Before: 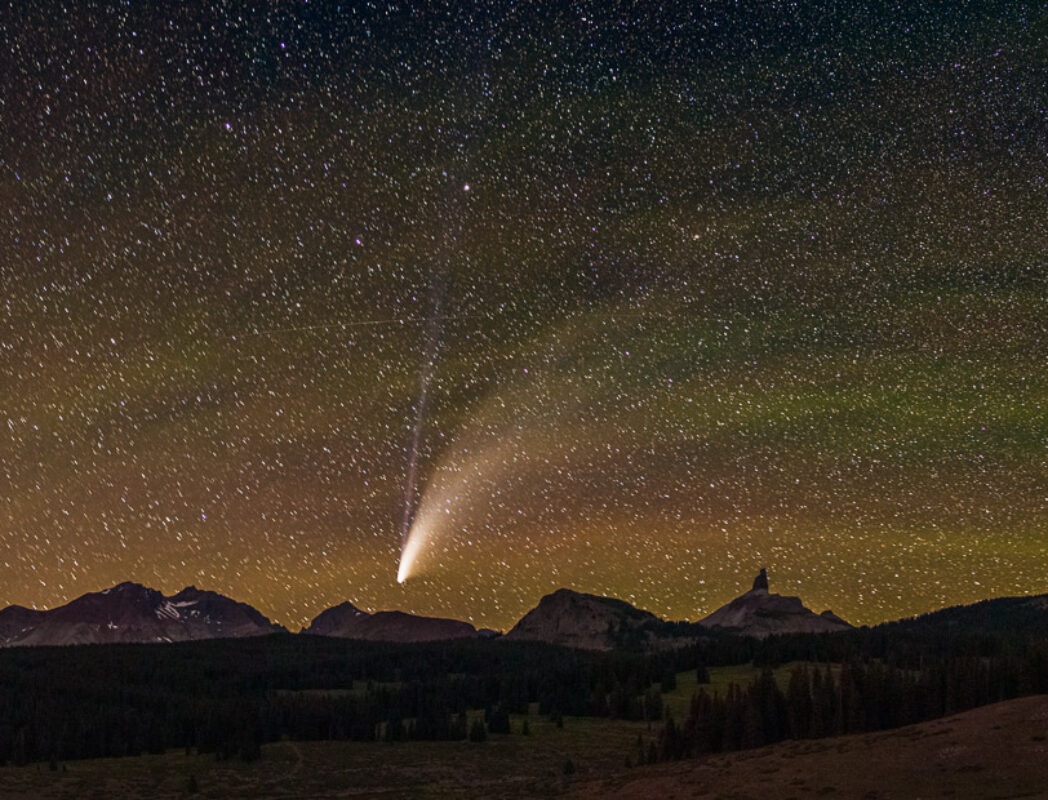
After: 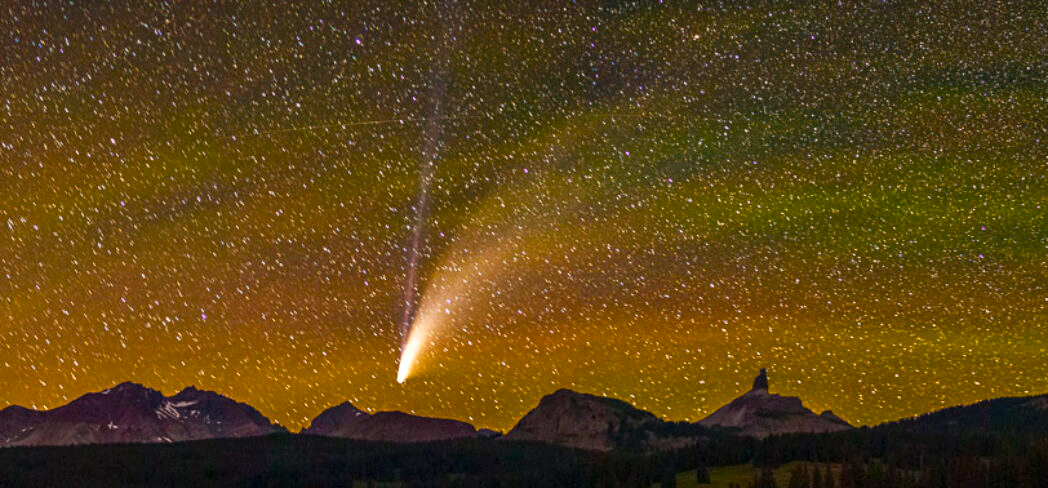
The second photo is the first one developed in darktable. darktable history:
color balance rgb: perceptual saturation grading › global saturation 36.339%, perceptual saturation grading › shadows 35.431%, global vibrance 15.156%
levels: levels [0, 0.476, 0.951]
base curve: curves: ch0 [(0, 0) (0.666, 0.806) (1, 1)], preserve colors none
crop and rotate: top 25.004%, bottom 13.95%
